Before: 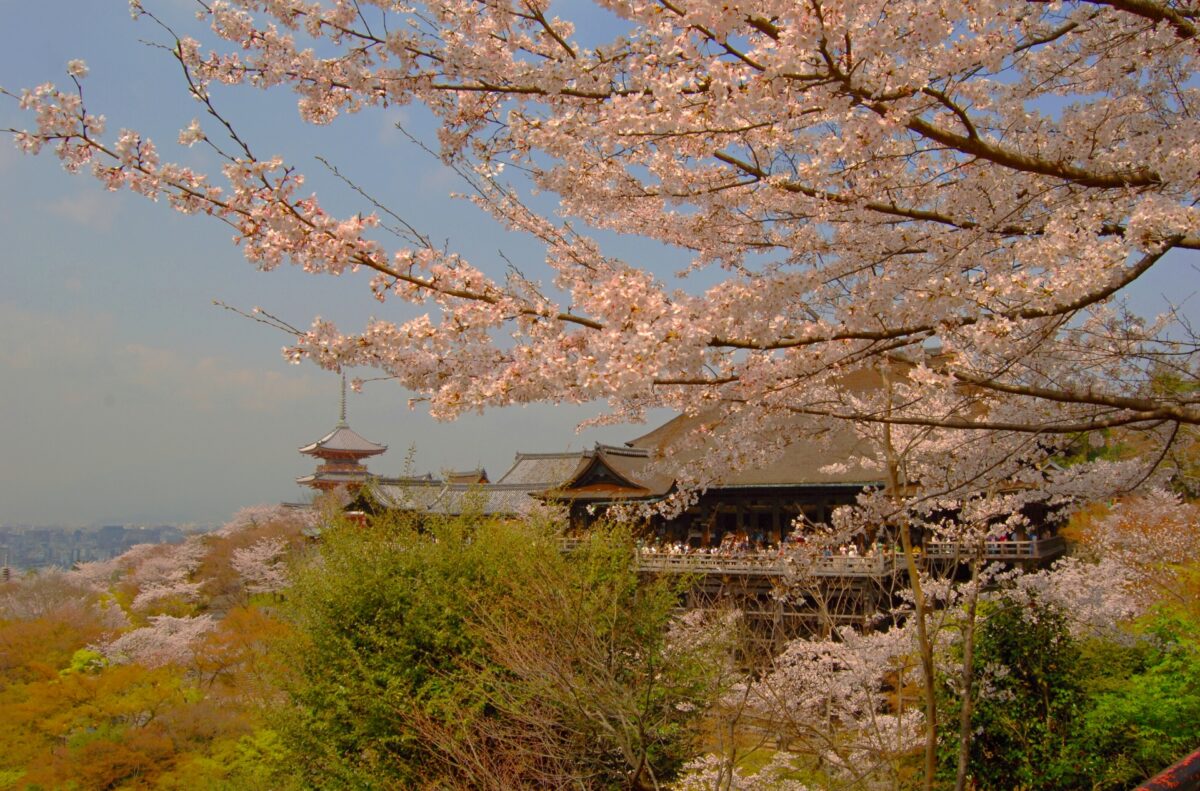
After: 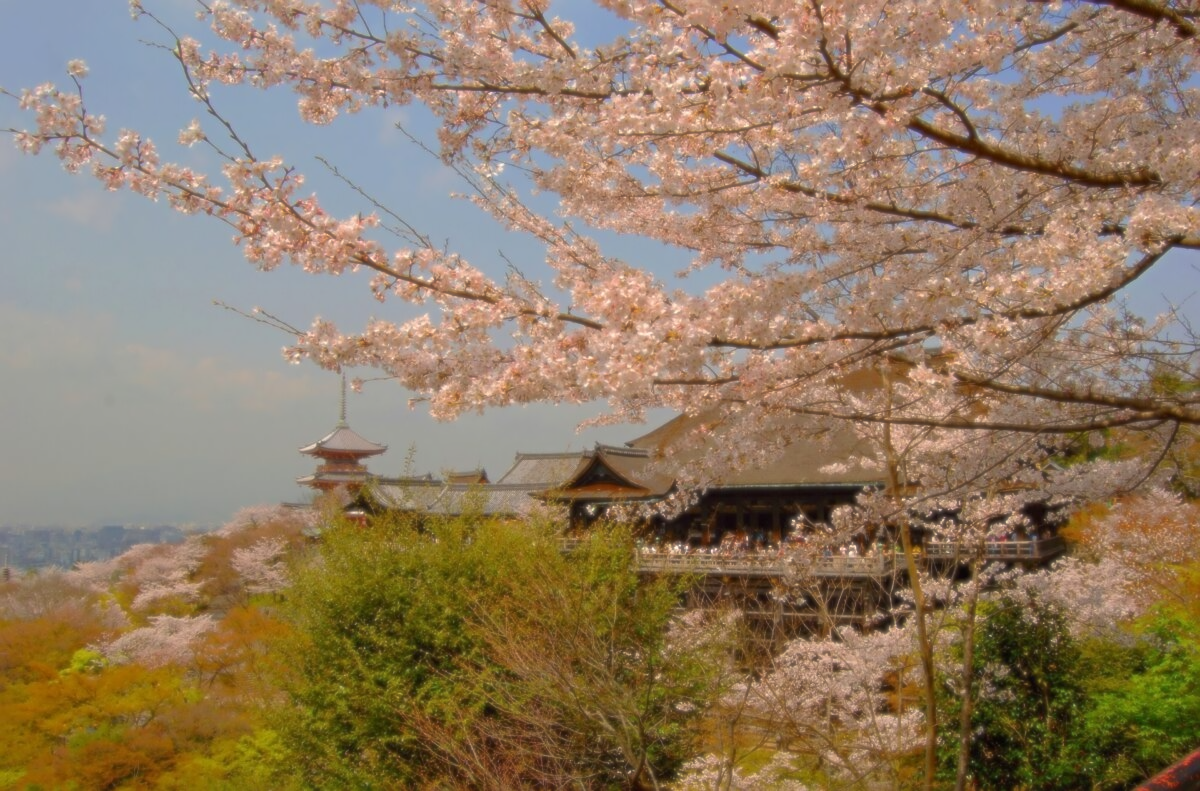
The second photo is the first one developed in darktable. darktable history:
soften: size 8.67%, mix 49%
sharpen: on, module defaults
